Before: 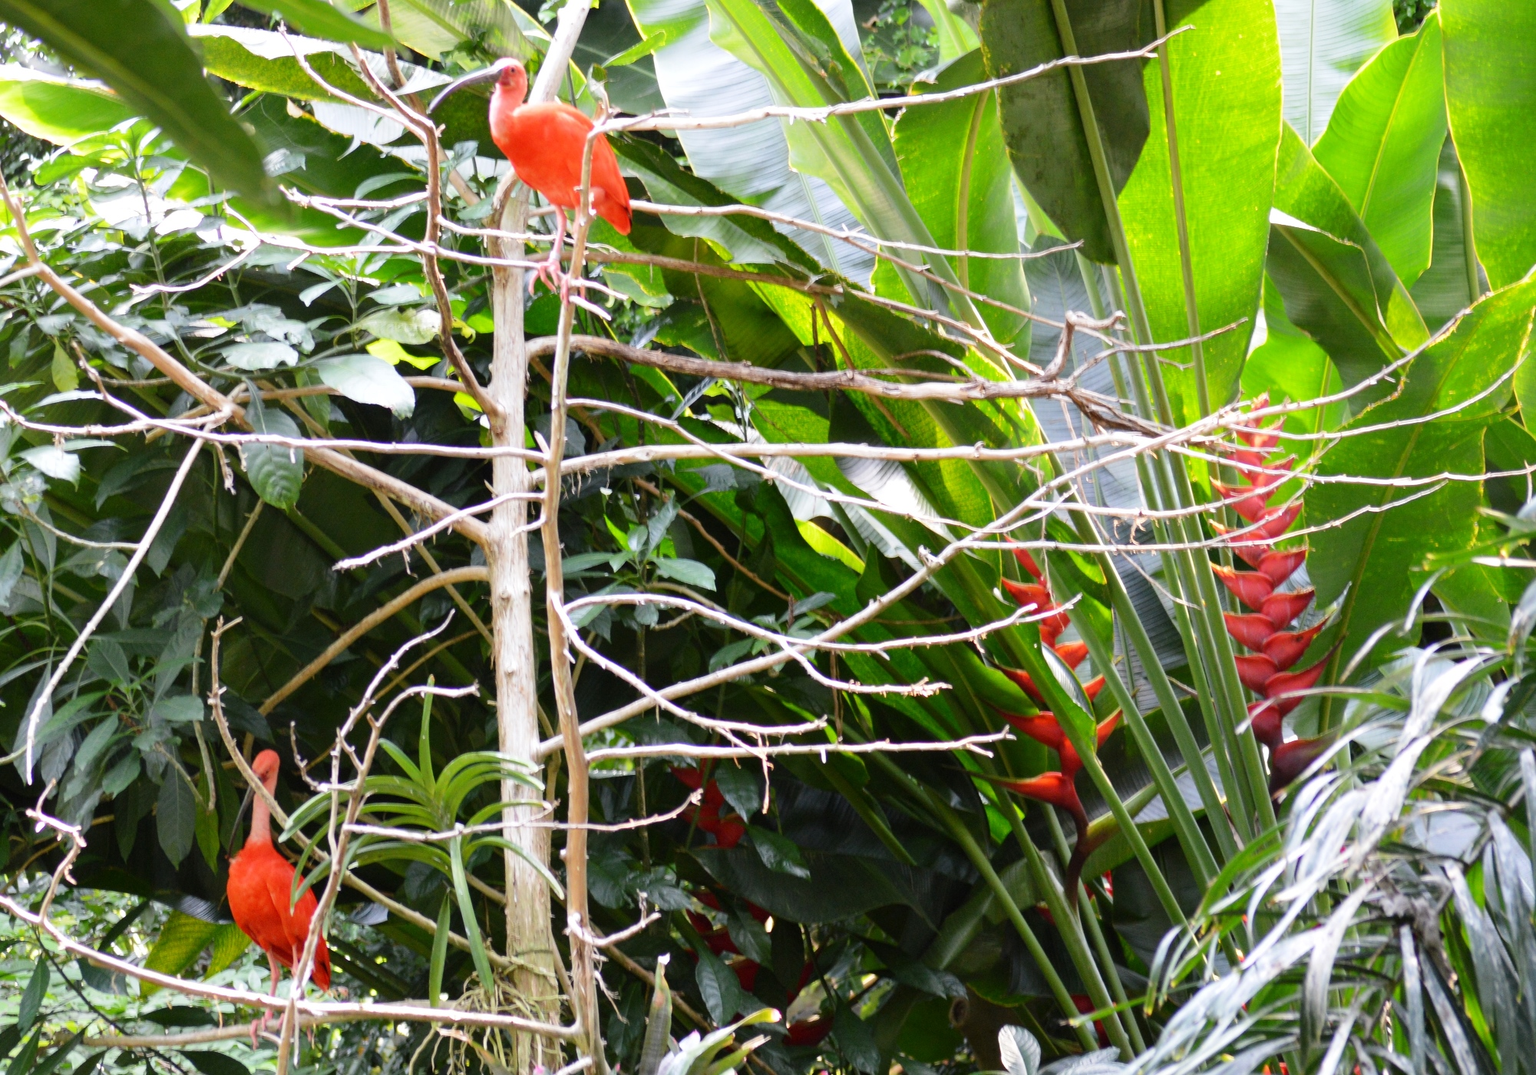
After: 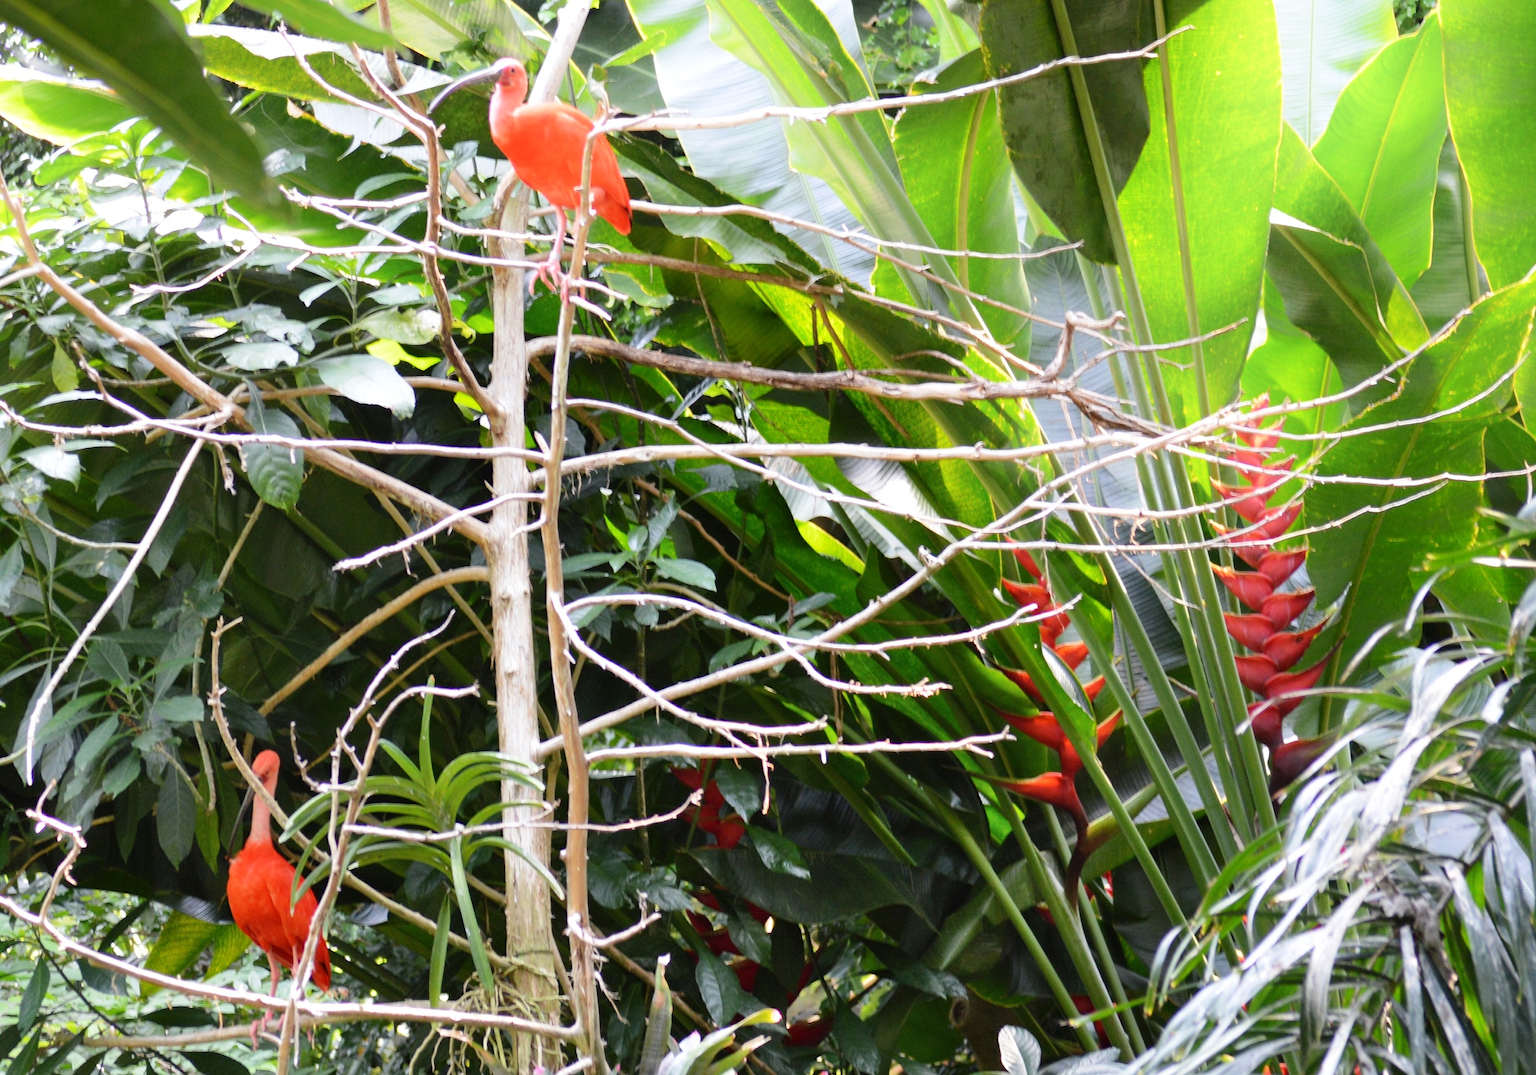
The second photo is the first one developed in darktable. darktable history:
shadows and highlights: highlights 72.26, soften with gaussian
